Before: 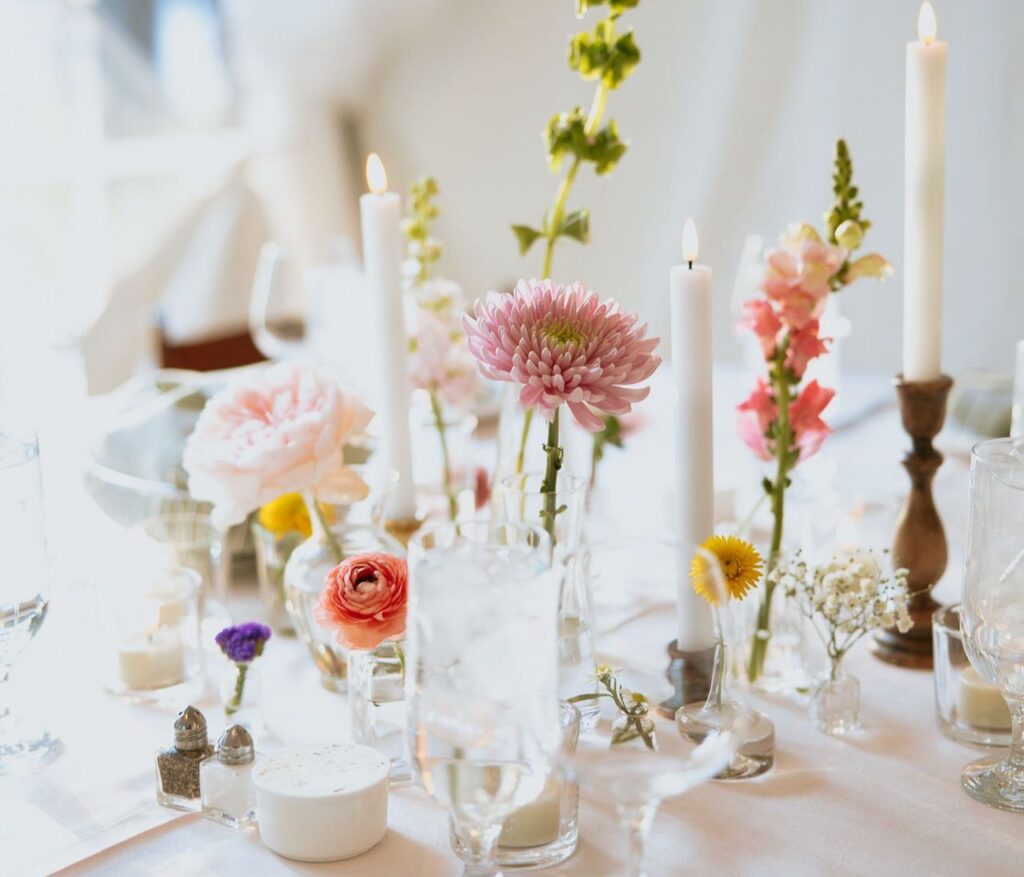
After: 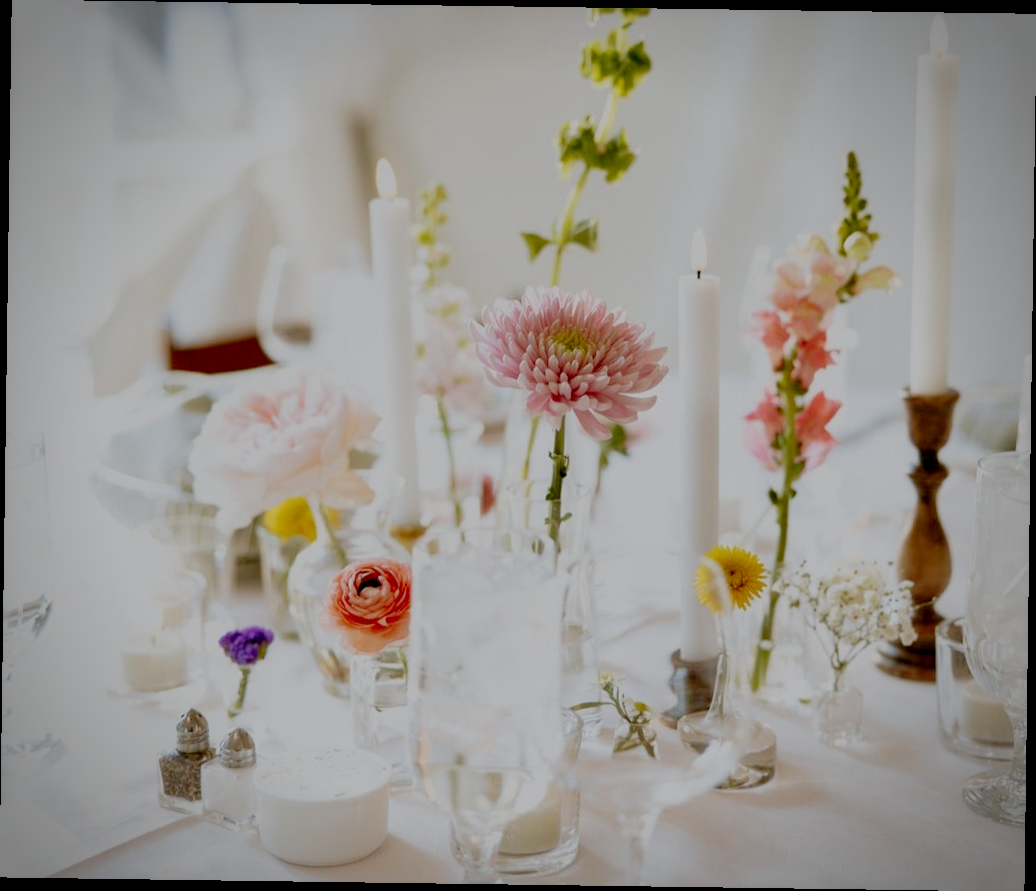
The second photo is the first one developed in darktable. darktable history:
filmic rgb: middle gray luminance 18%, black relative exposure -7.5 EV, white relative exposure 8.5 EV, threshold 6 EV, target black luminance 0%, hardness 2.23, latitude 18.37%, contrast 0.878, highlights saturation mix 5%, shadows ↔ highlights balance 10.15%, add noise in highlights 0, preserve chrominance no, color science v3 (2019), use custom middle-gray values true, iterations of high-quality reconstruction 0, contrast in highlights soft, enable highlight reconstruction true
local contrast: highlights 61%, shadows 106%, detail 107%, midtone range 0.529
exposure: black level correction 0.004, exposure 0.014 EV, compensate highlight preservation false
rotate and perspective: rotation 0.8°, automatic cropping off
shadows and highlights: shadows 35, highlights -35, soften with gaussian
vignetting: width/height ratio 1.094
